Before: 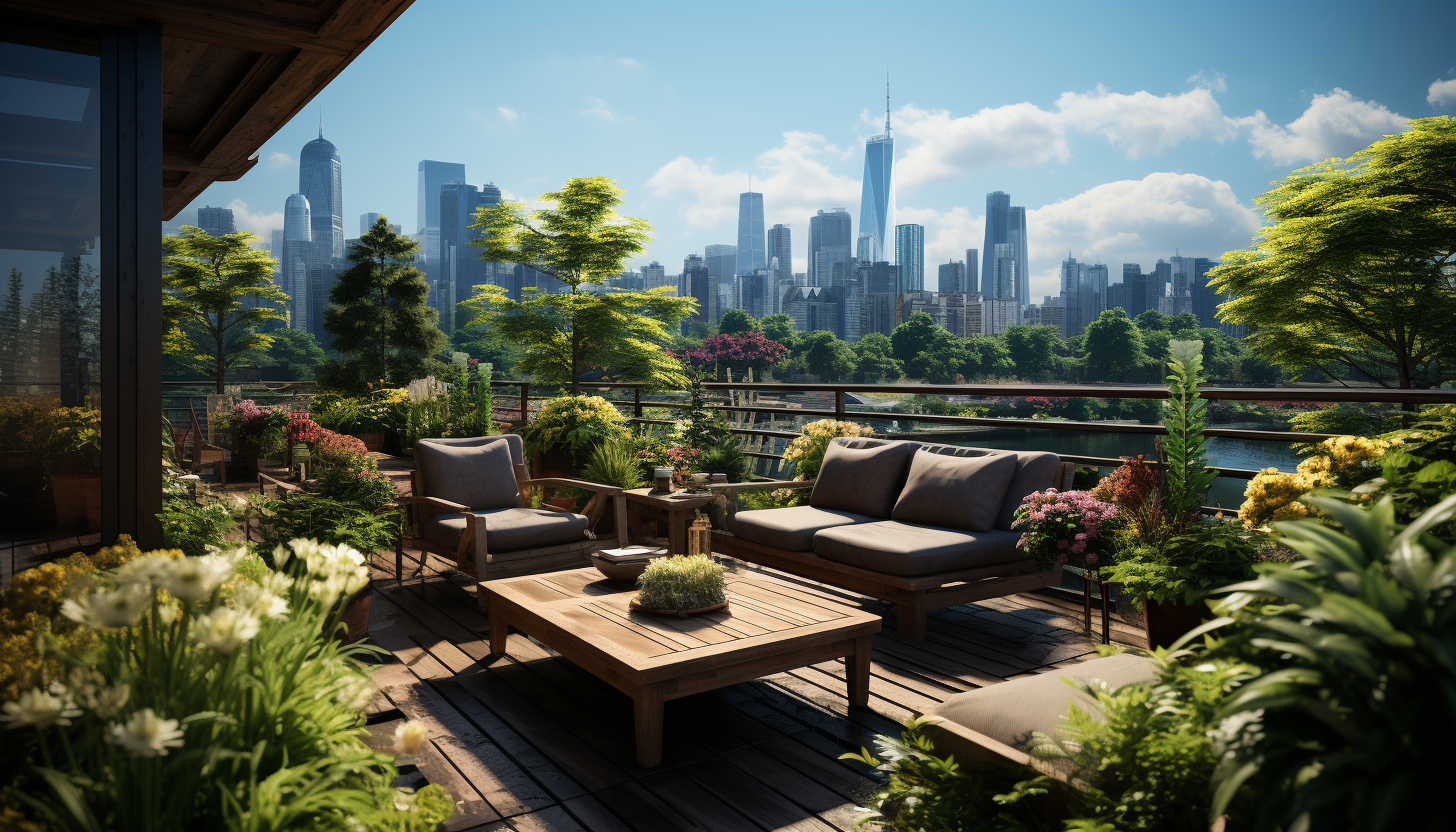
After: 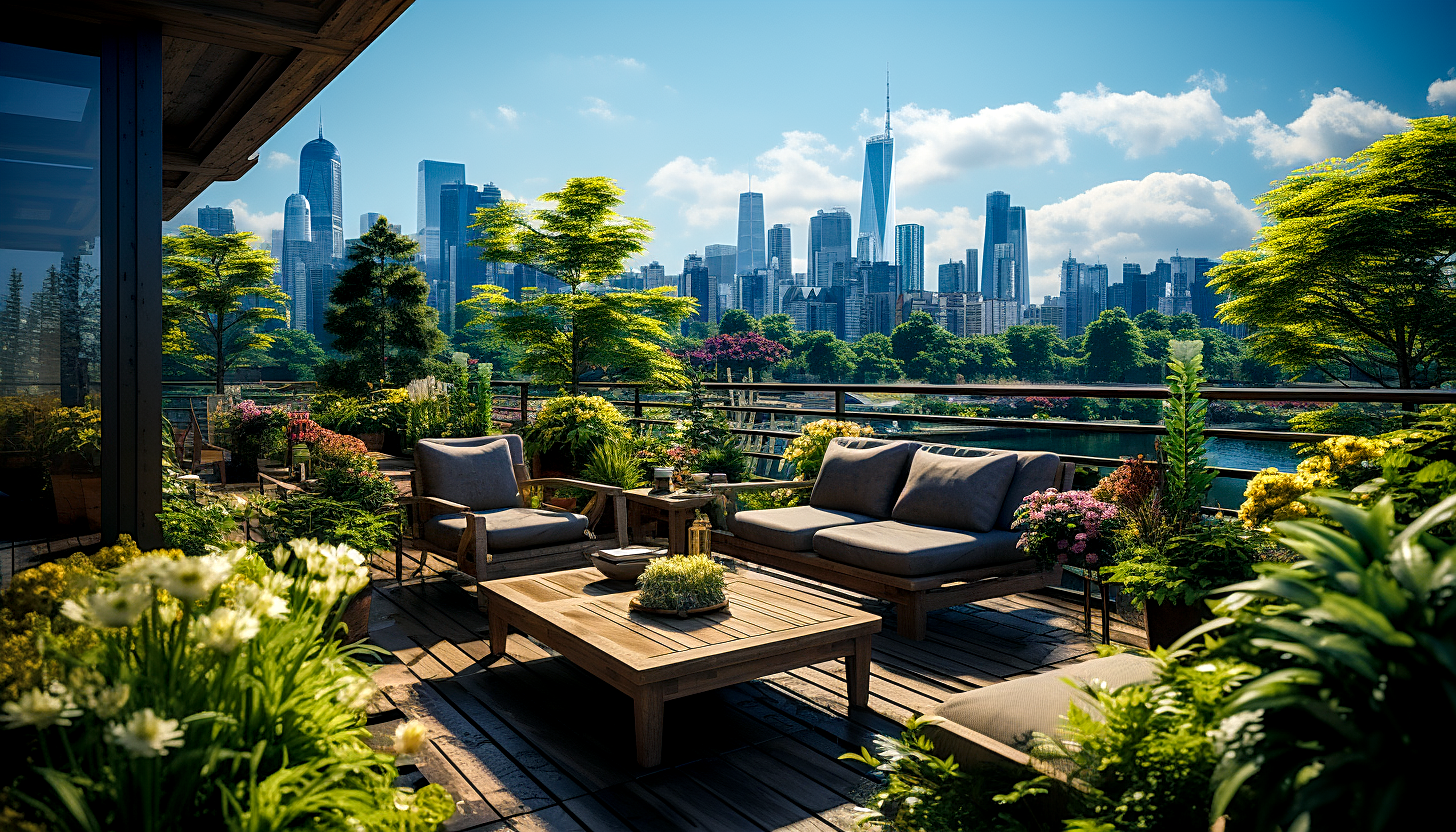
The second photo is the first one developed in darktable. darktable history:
color correction: highlights b* 0.04, saturation 0.837
sharpen: on, module defaults
color balance rgb: shadows lift › chroma 7.331%, shadows lift › hue 246.07°, linear chroma grading › global chroma 0.757%, perceptual saturation grading › global saturation 35.729%, perceptual saturation grading › shadows 36.081%, global vibrance 20%
local contrast: detail 144%
